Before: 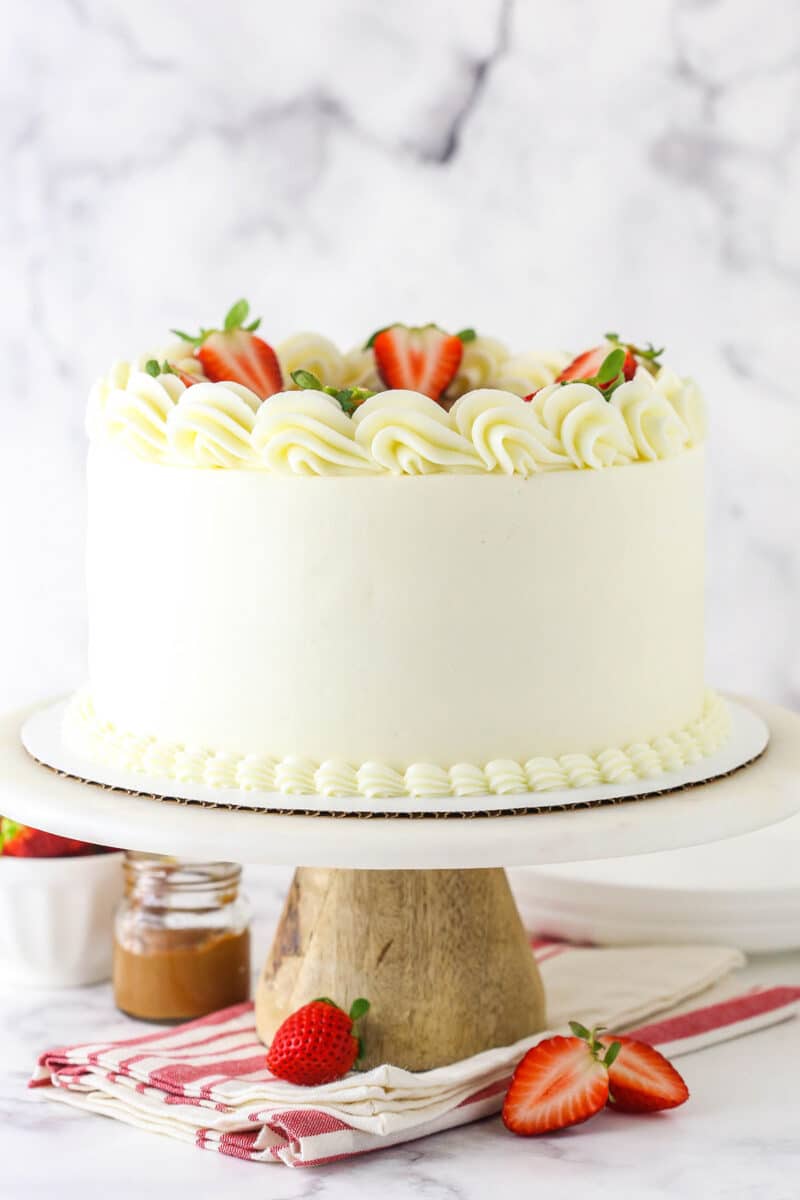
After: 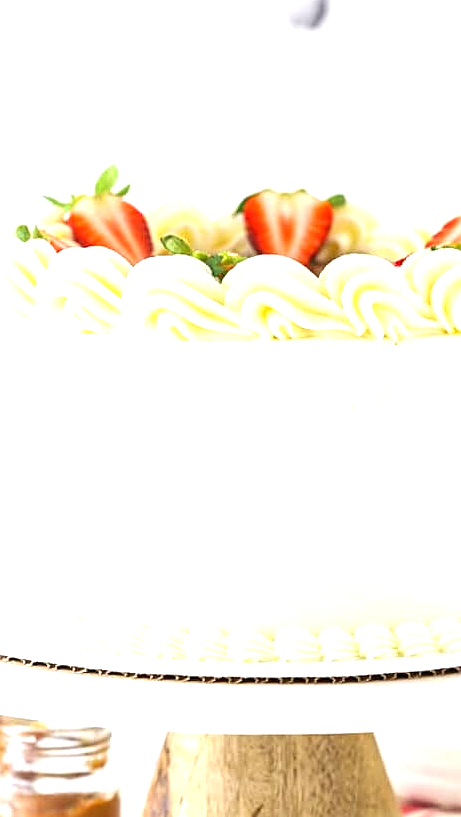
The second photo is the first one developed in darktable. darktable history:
sharpen: on, module defaults
exposure: black level correction 0, exposure 0.893 EV, compensate exposure bias true, compensate highlight preservation false
crop: left 16.255%, top 11.31%, right 26.043%, bottom 20.545%
